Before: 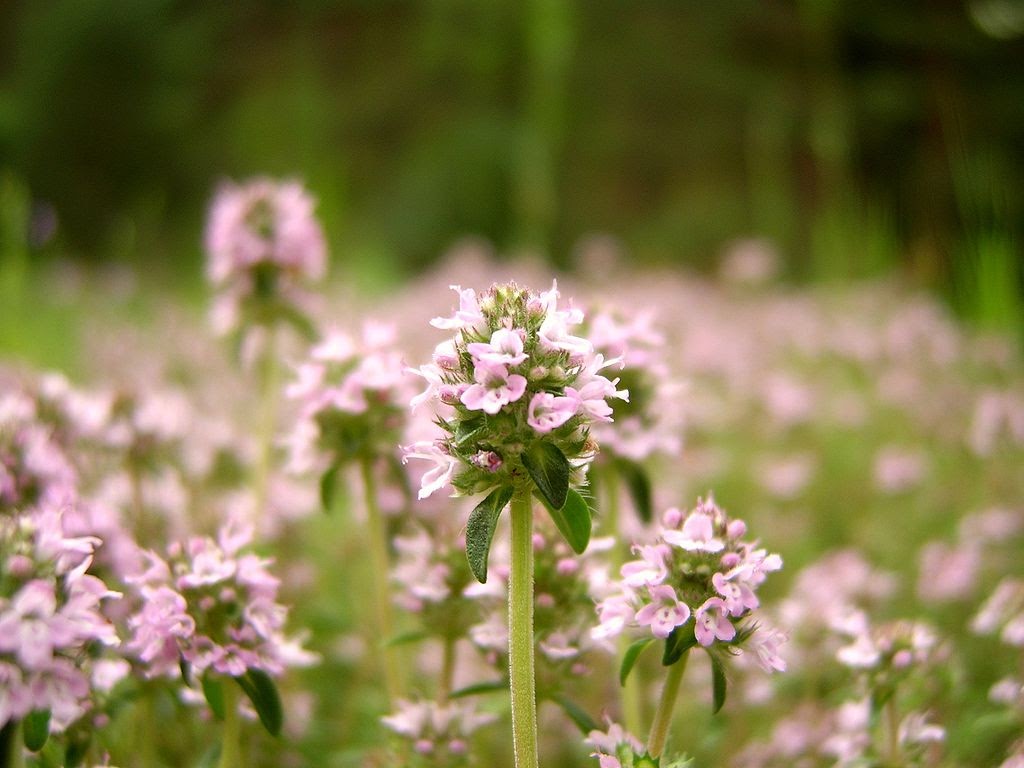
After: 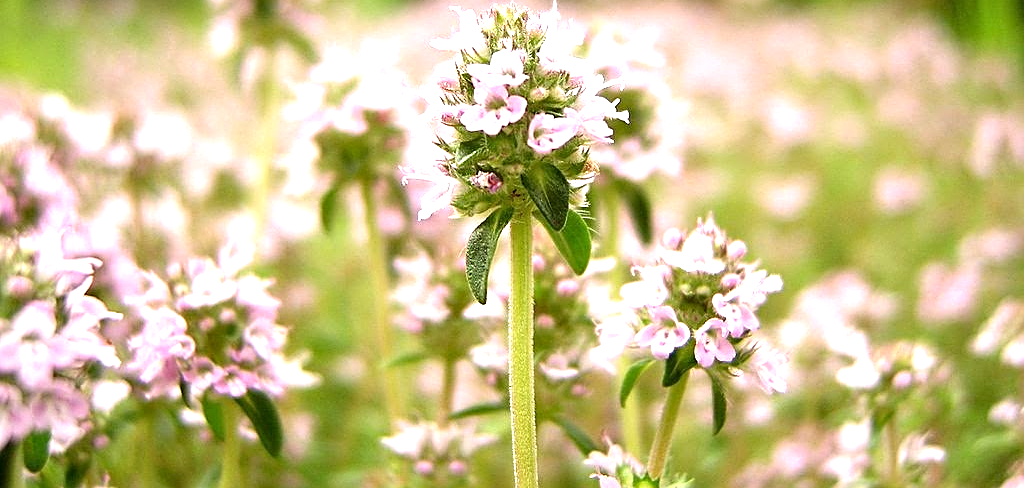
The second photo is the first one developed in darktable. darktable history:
exposure: black level correction 0, exposure 0.9 EV, compensate highlight preservation false
contrast equalizer: y [[0.509, 0.517, 0.523, 0.523, 0.517, 0.509], [0.5 ×6], [0.5 ×6], [0 ×6], [0 ×6]]
sharpen: on, module defaults
crop and rotate: top 36.435%
